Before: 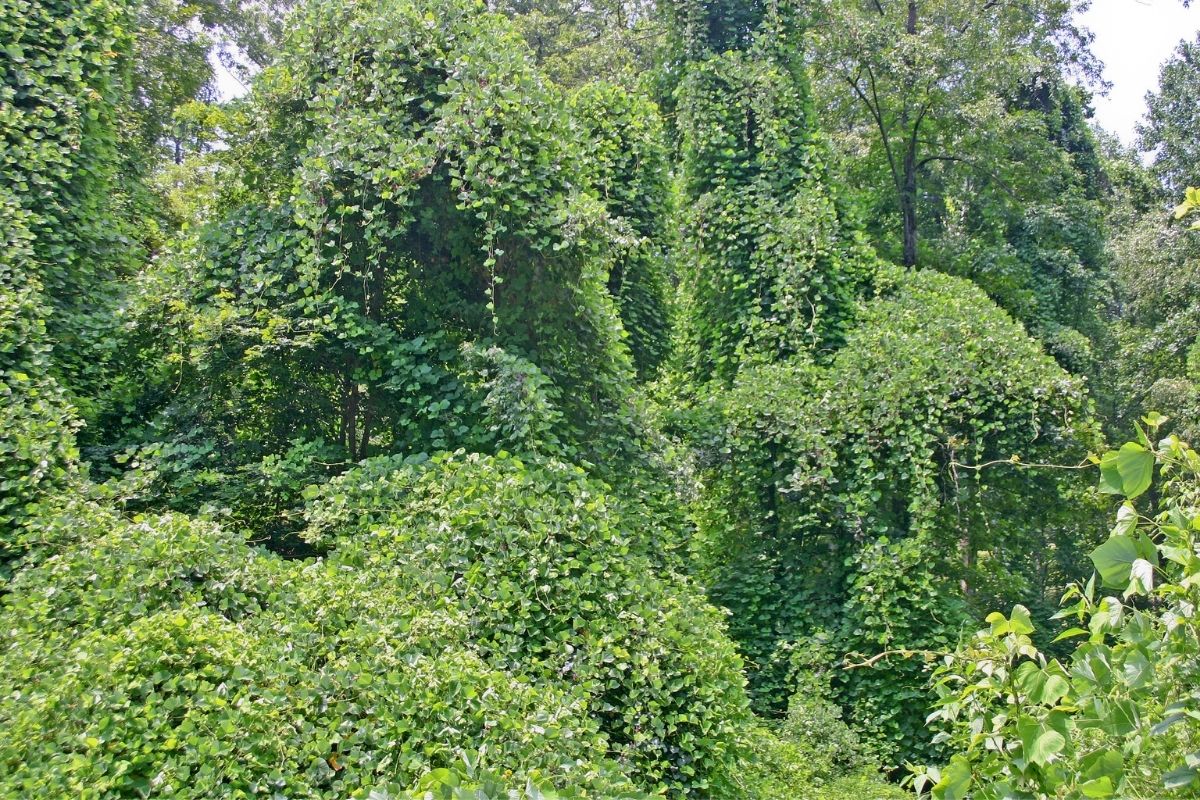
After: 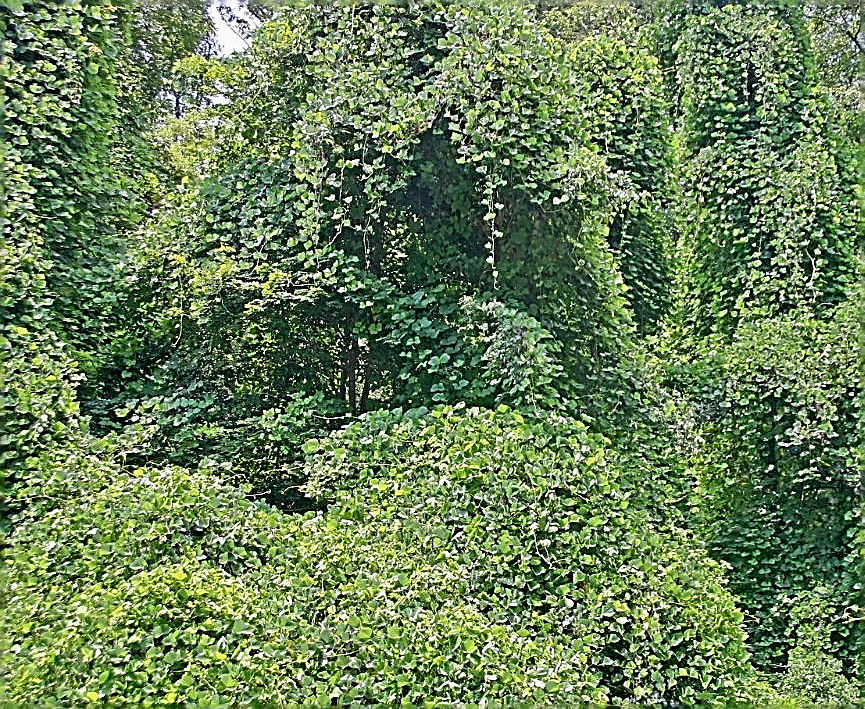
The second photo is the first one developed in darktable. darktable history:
sharpen: amount 1.856
crop: top 5.814%, right 27.885%, bottom 5.561%
